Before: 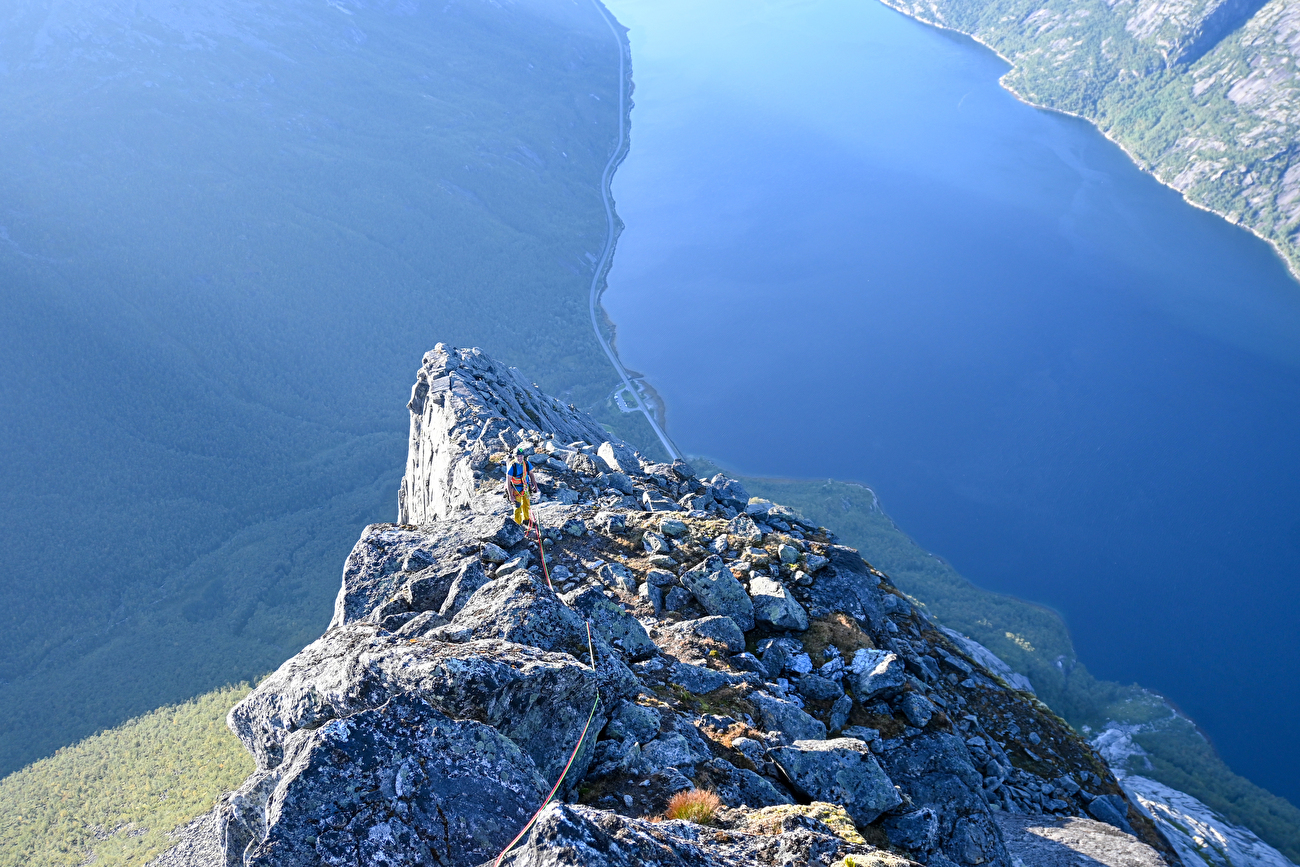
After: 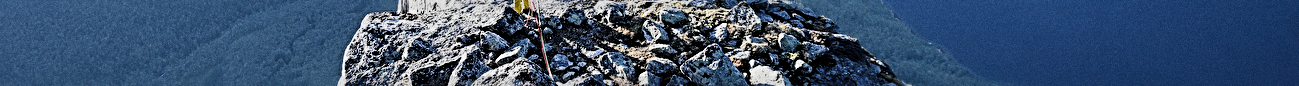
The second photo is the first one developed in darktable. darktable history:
sharpen: radius 4
levels: levels [0.029, 0.545, 0.971]
grain: coarseness 0.09 ISO
crop and rotate: top 59.084%, bottom 30.916%
filmic rgb: black relative exposure -5 EV, hardness 2.88, contrast 1.2, highlights saturation mix -30%
